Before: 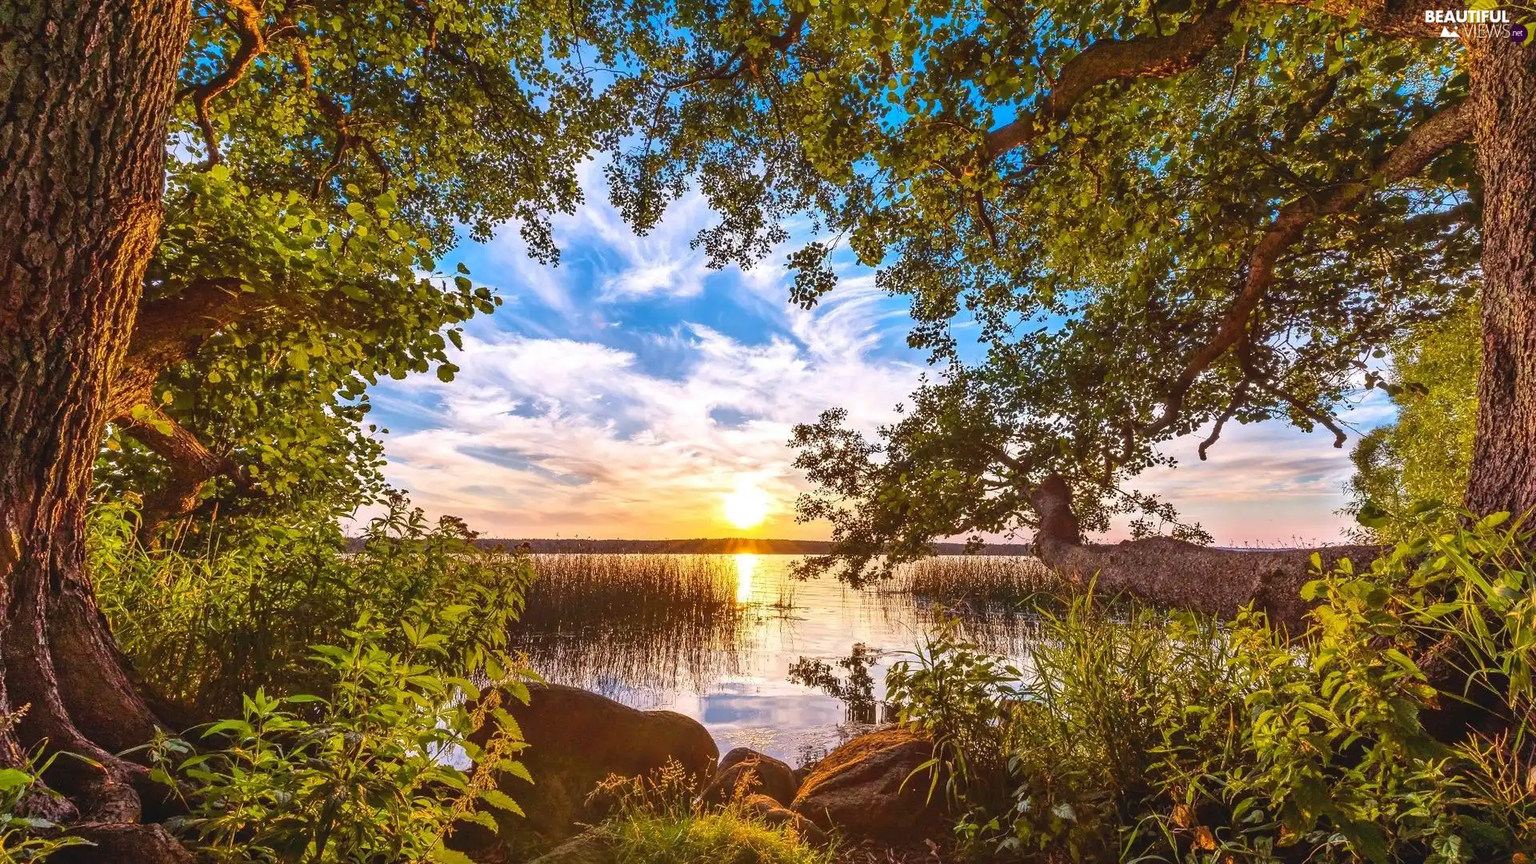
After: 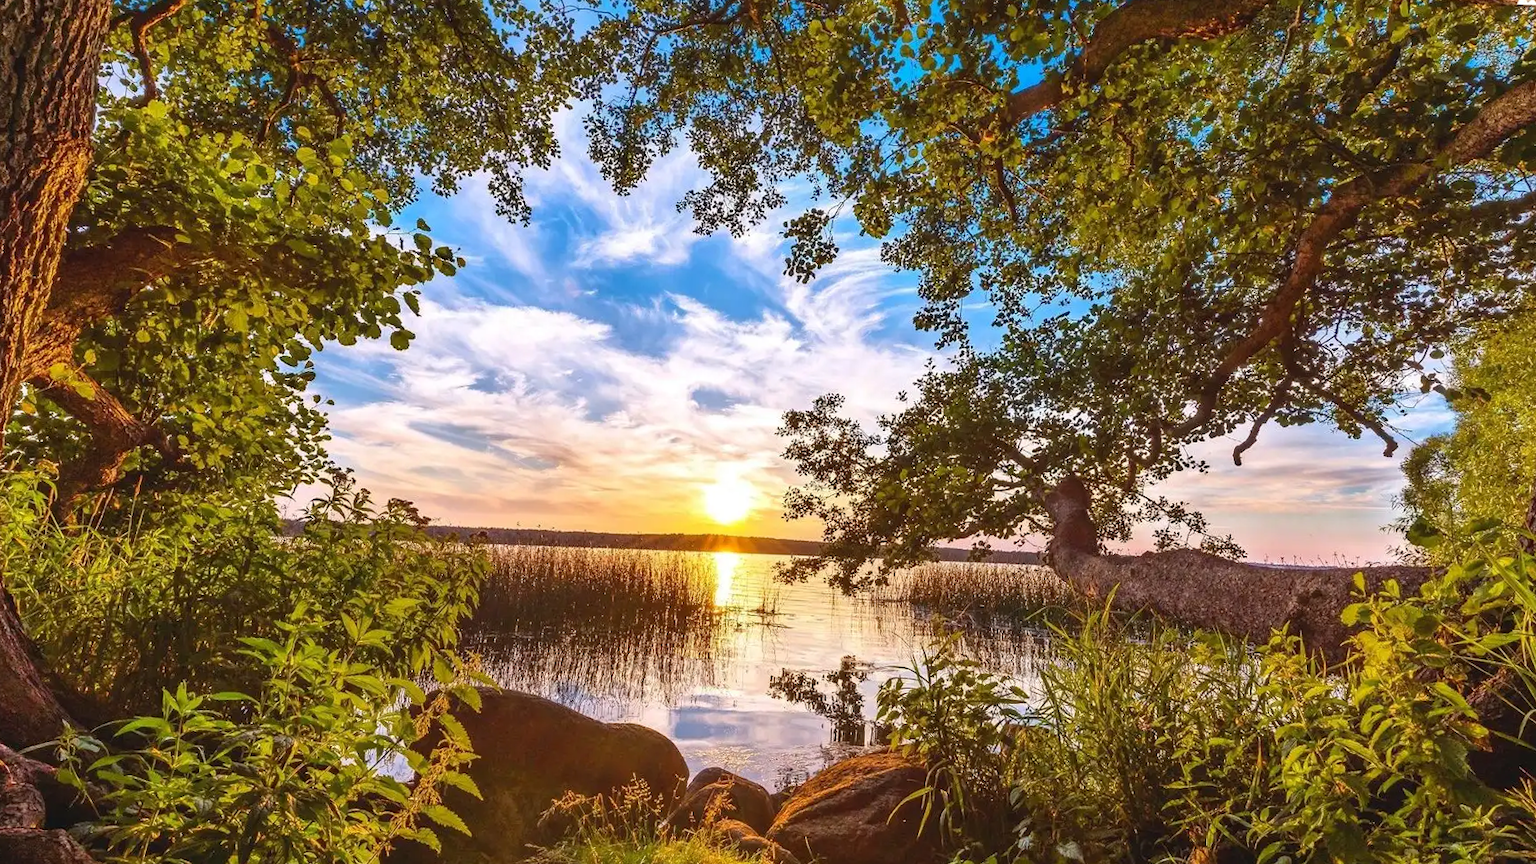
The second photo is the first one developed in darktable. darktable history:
crop and rotate: angle -1.95°, left 3.082%, top 3.971%, right 1.485%, bottom 0.477%
